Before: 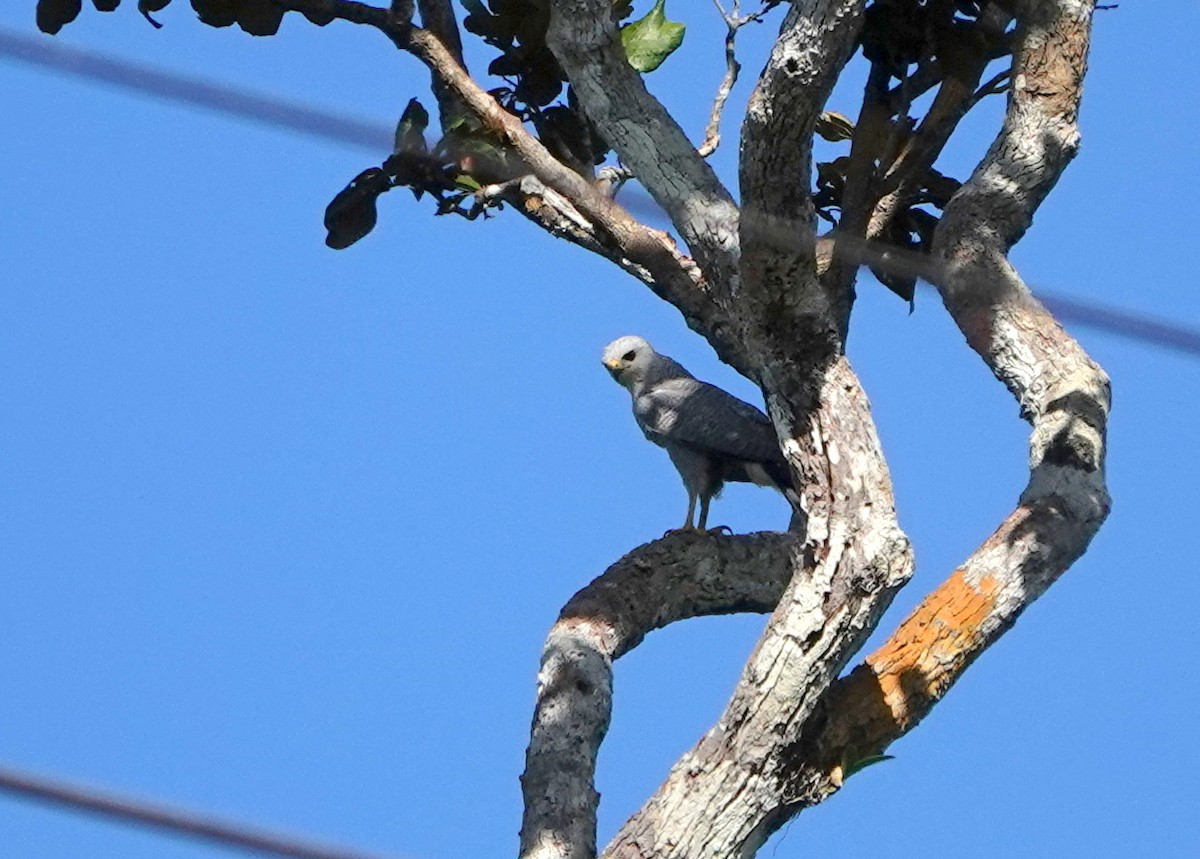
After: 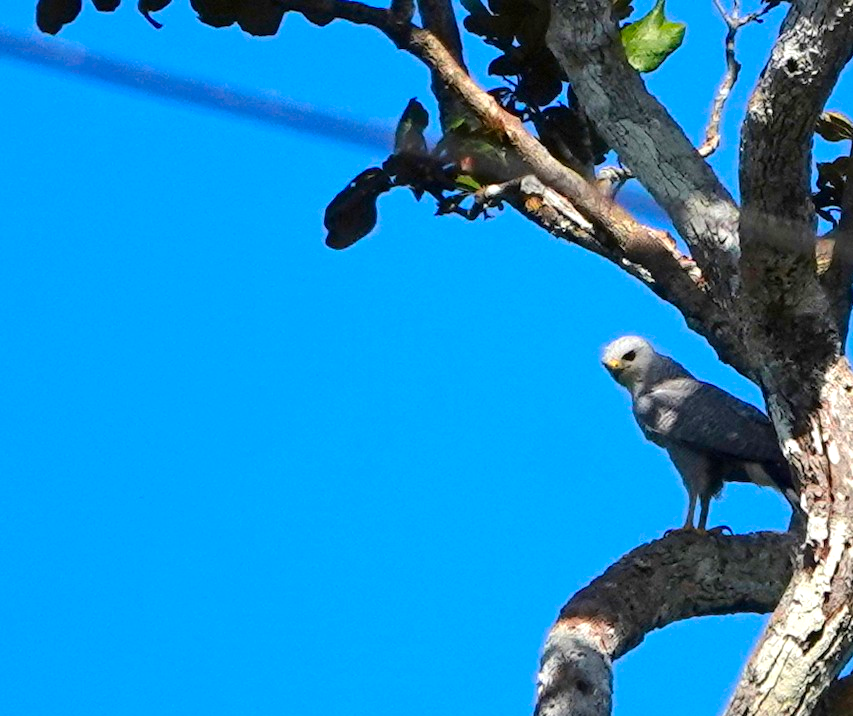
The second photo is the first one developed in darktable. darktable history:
color balance: contrast 8.5%, output saturation 105%
color correction: saturation 1.34
crop: right 28.885%, bottom 16.626%
